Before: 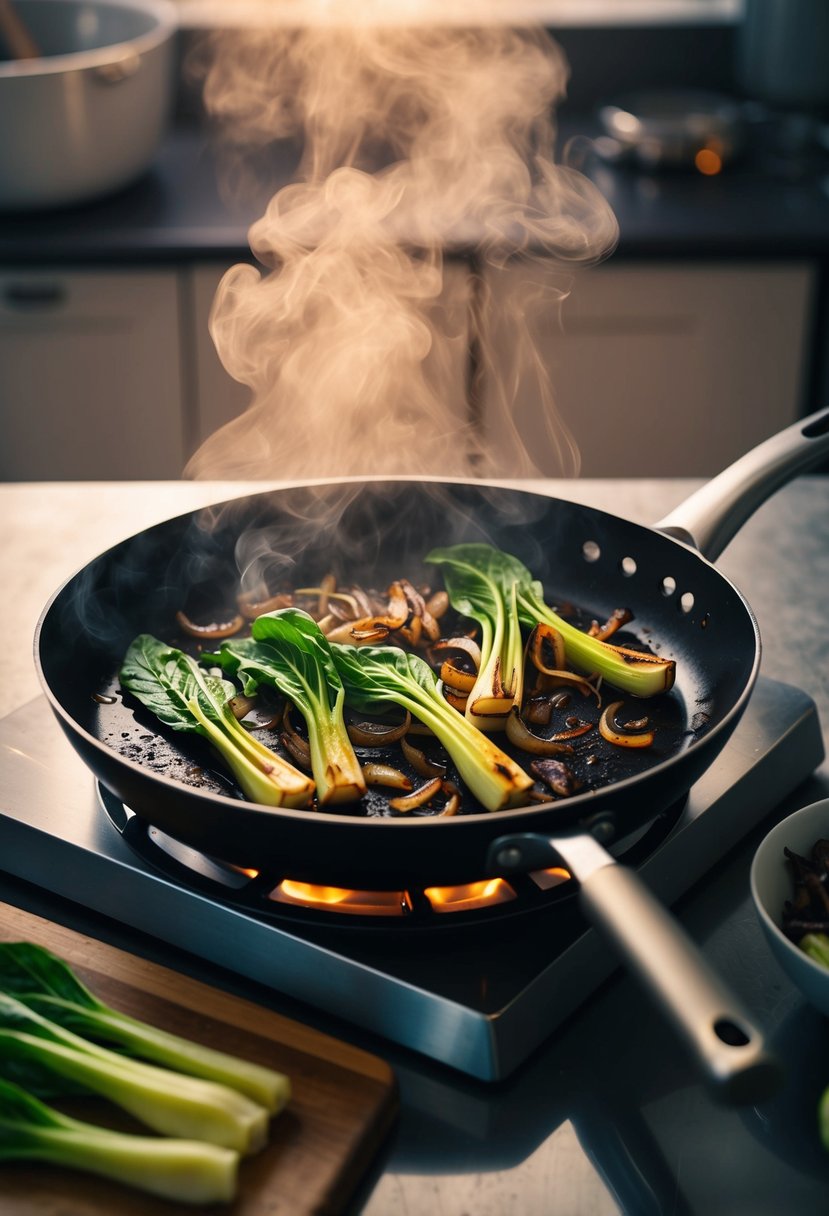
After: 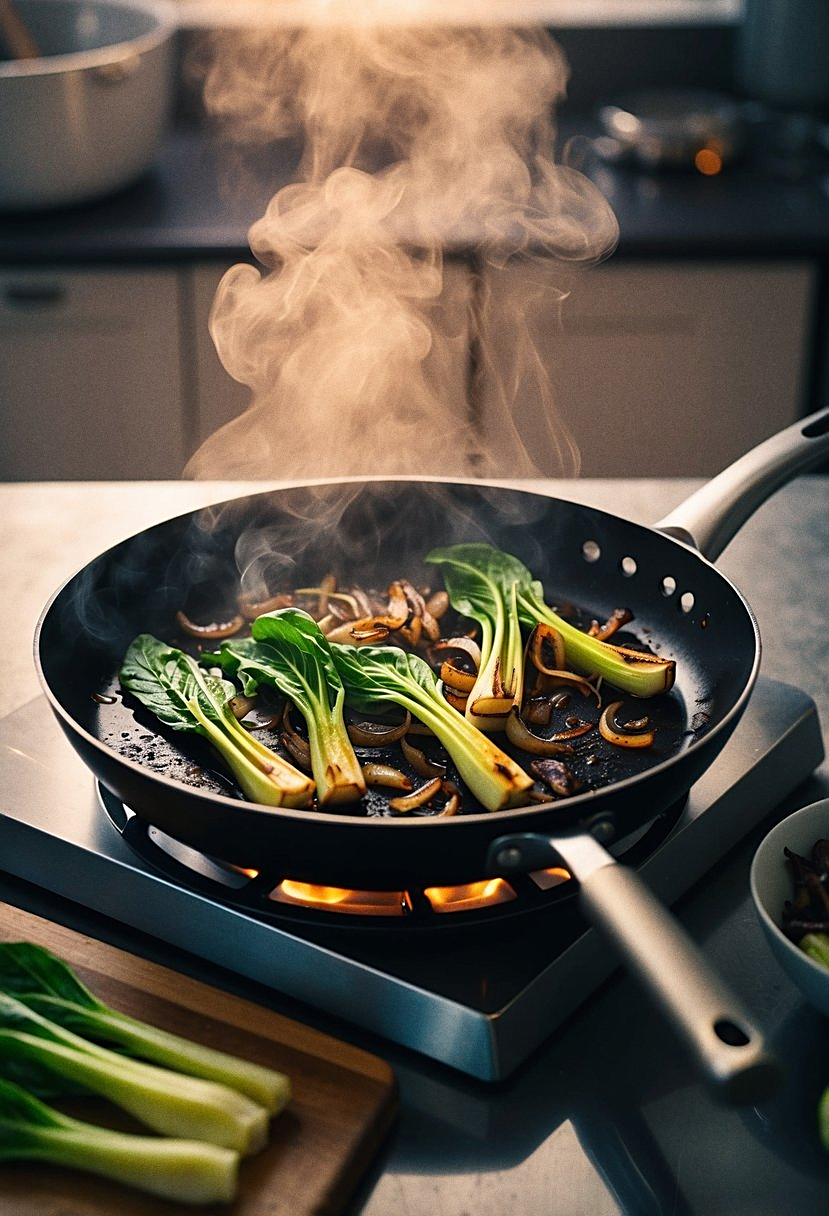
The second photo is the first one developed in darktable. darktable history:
sharpen: on, module defaults
grain: on, module defaults
